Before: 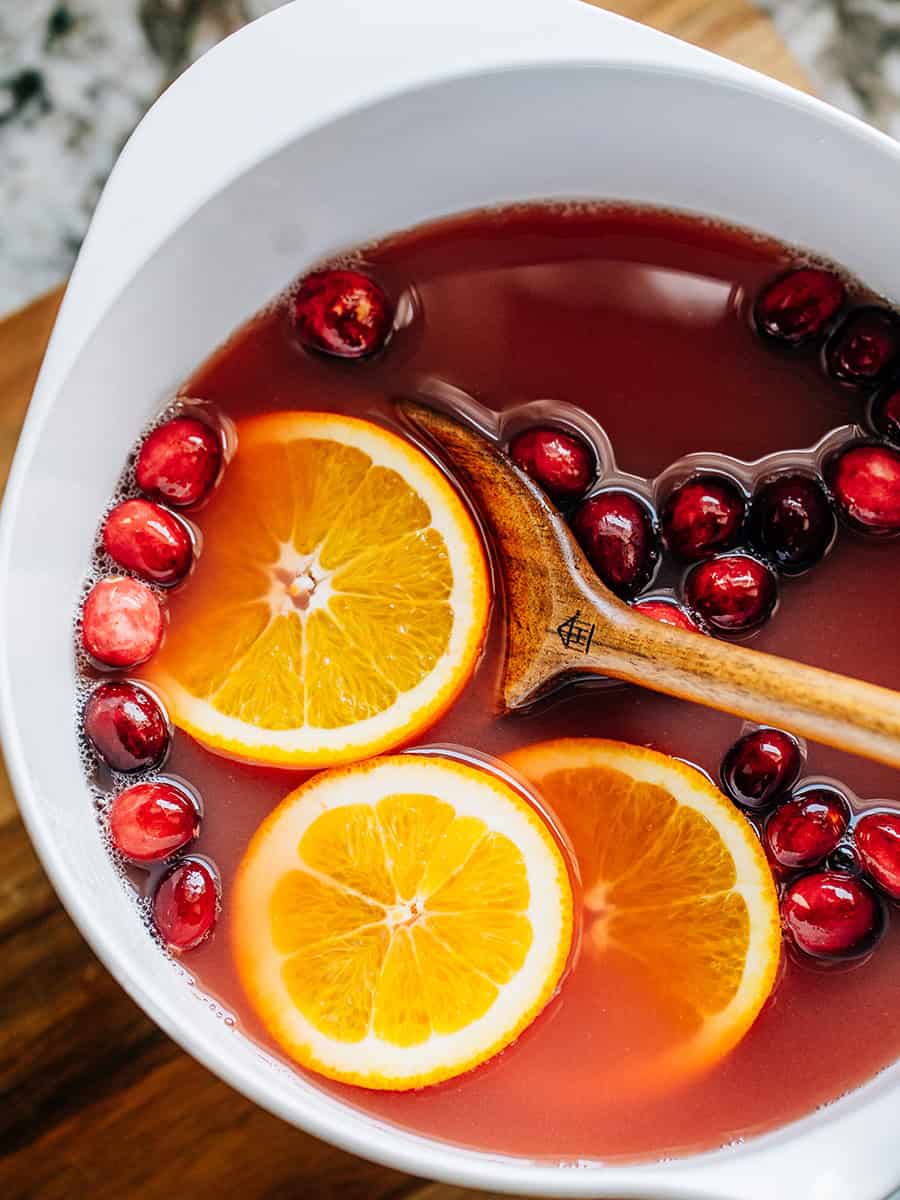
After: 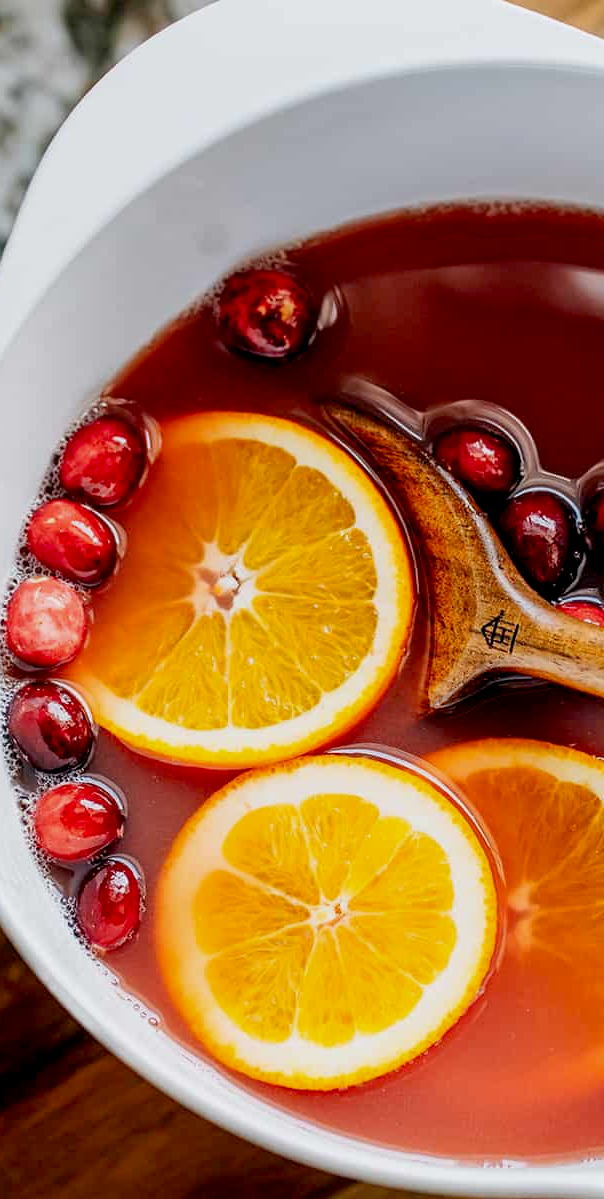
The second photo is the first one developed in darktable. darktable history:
crop and rotate: left 8.535%, right 24.277%
exposure: black level correction 0.009, exposure -0.168 EV, compensate highlight preservation false
